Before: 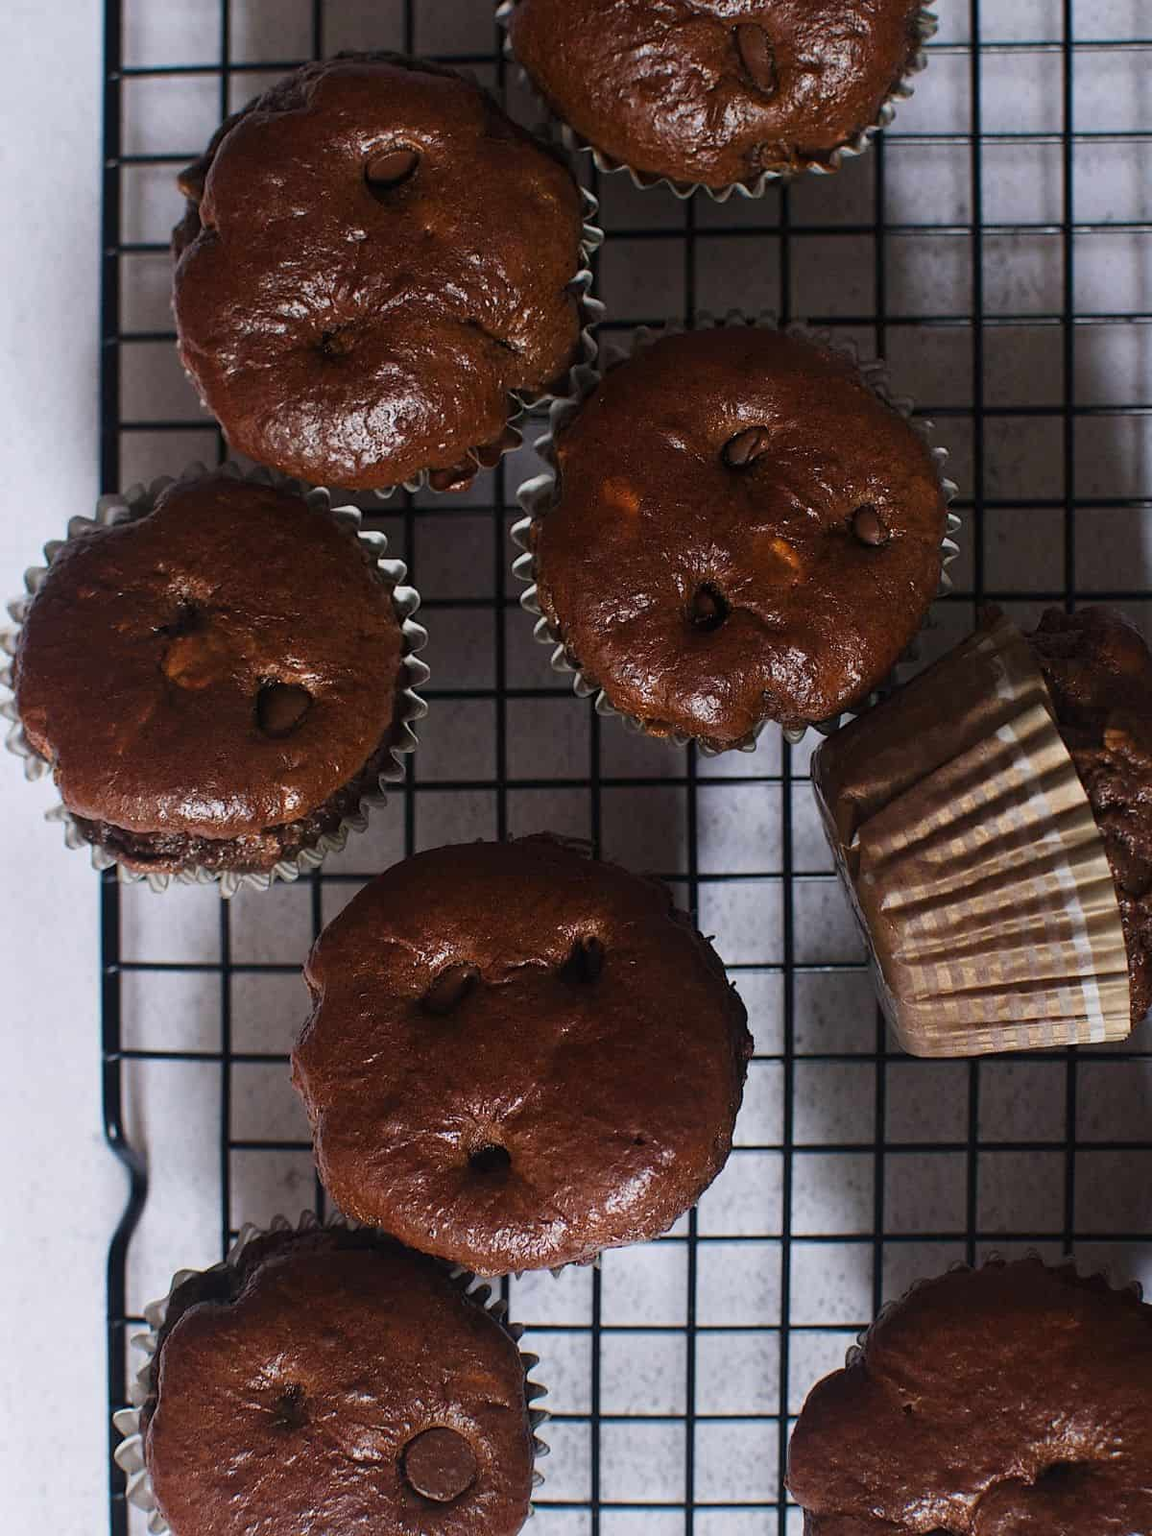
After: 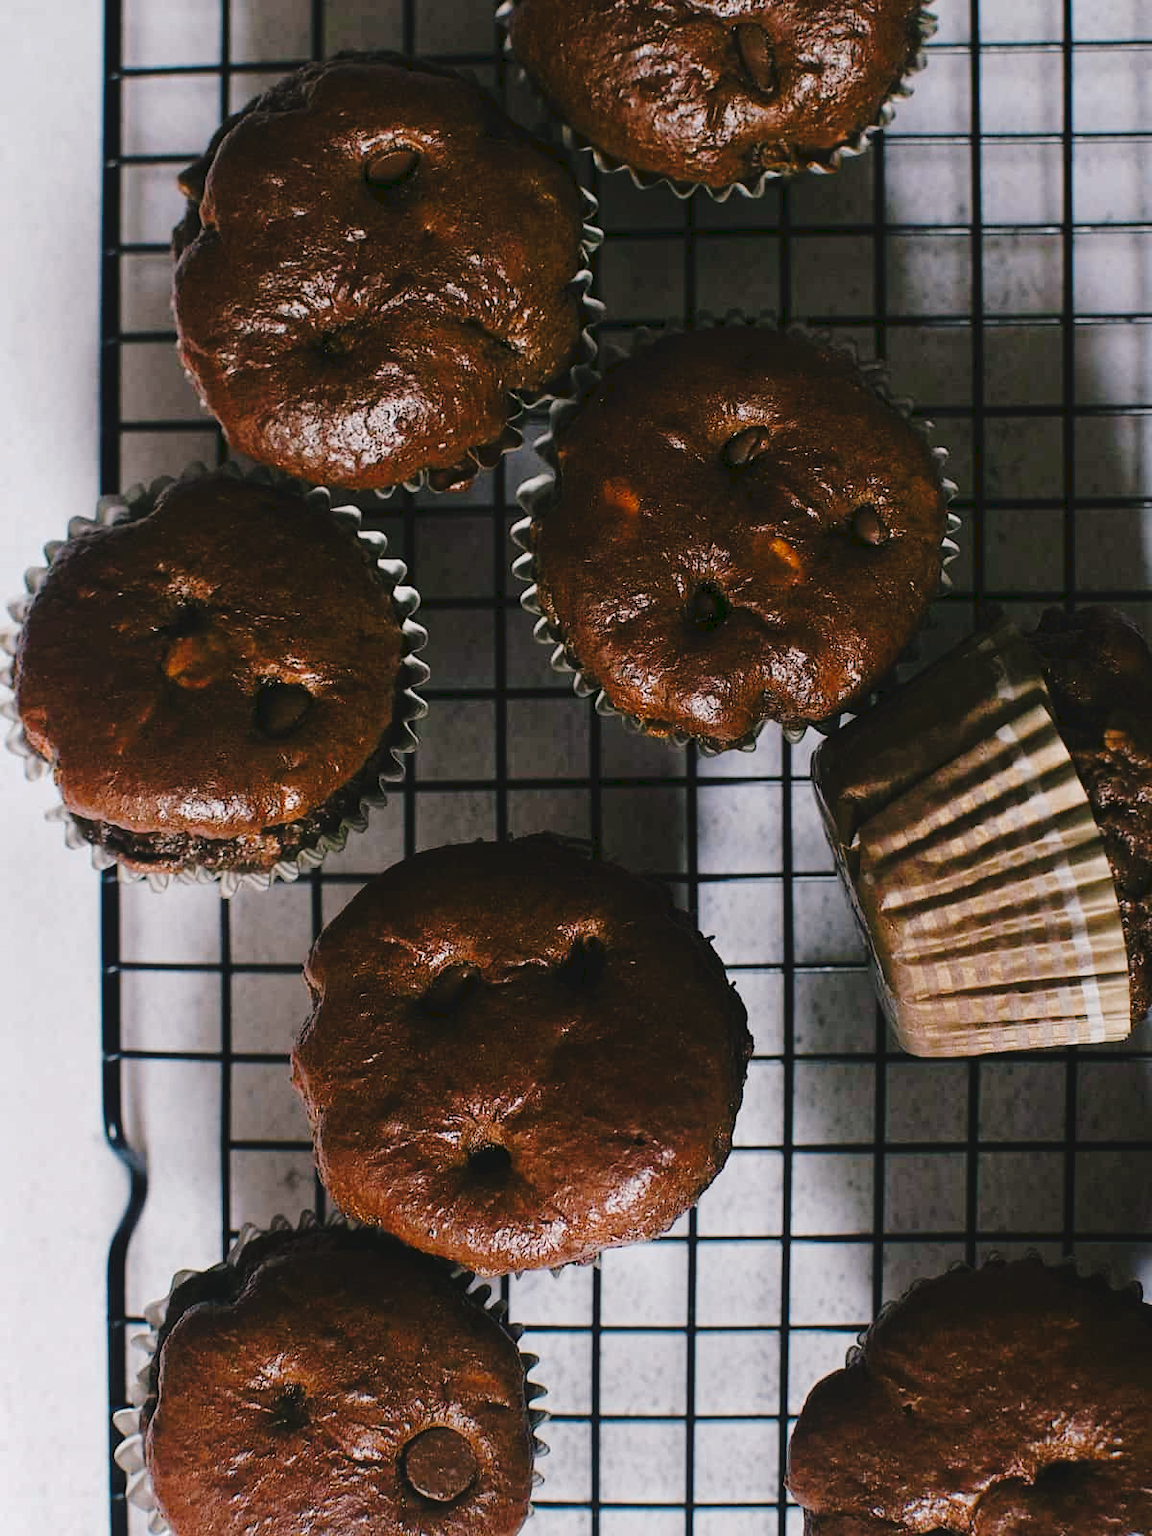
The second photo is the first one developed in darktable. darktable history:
tone curve: curves: ch0 [(0, 0) (0.003, 0.064) (0.011, 0.065) (0.025, 0.061) (0.044, 0.068) (0.069, 0.083) (0.1, 0.102) (0.136, 0.126) (0.177, 0.172) (0.224, 0.225) (0.277, 0.306) (0.335, 0.397) (0.399, 0.483) (0.468, 0.56) (0.543, 0.634) (0.623, 0.708) (0.709, 0.77) (0.801, 0.832) (0.898, 0.899) (1, 1)], preserve colors none
color look up table: target L [91.5, 92.75, 87.77, 84.91, 82.53, 74.93, 73.05, 69.19, 58.3, 58.34, 50.62, 52.86, 36.97, 21.62, 11.51, 200.62, 102.25, 86.9, 78.81, 65.31, 64.28, 58.21, 52.86, 49.23, 45.35, 37.75, 34.03, 30.35, 17.65, 86.06, 74.98, 75.26, 72.08, 68.46, 56.28, 50.55, 51.23, 47.22, 42.92, 34.37, 35.28, 34.19, 23.74, 13.65, 2.39, 80.4, 57.88, 58.6, 30.21], target a [-25.92, -2.912, -29.83, -47.01, -14.53, -45.68, -26.03, 0.731, -58.85, -31.64, -38.24, -11.63, -30.63, -23.18, -12.57, 0, 0, -8.101, 18.57, 51.1, 37.63, 61.18, 20.41, 73.03, 50.1, 44, 45.97, 3.967, 23.99, 18.39, 37.32, 46.17, 59.93, 37.17, 74.16, 22.47, 66.86, 49.53, 5.796, -5.059, 41.94, 19.12, 28.56, 16.42, 17.83, -43.23, -16.88, -2.168, -15.41], target b [45.69, 24.65, 19.21, 24.03, 8.517, 3.193, 48.3, 9.499, 36.87, 16.67, 28.79, 31.06, 25.88, 20.41, 19.09, 0, -0.001, 66.16, 66.35, 57.59, 20.87, 35.39, 40.05, 57.61, 49.49, 21.11, 46.36, 4.353, 29.77, -9.785, -2.393, -21.32, -32.35, -38.6, -2.811, -33.37, -30.06, -2.379, -59.69, -17.96, -57.1, -75.71, -10.93, -34.89, -24.4, -20.63, -44.37, -10.14, -2.733], num patches 49
